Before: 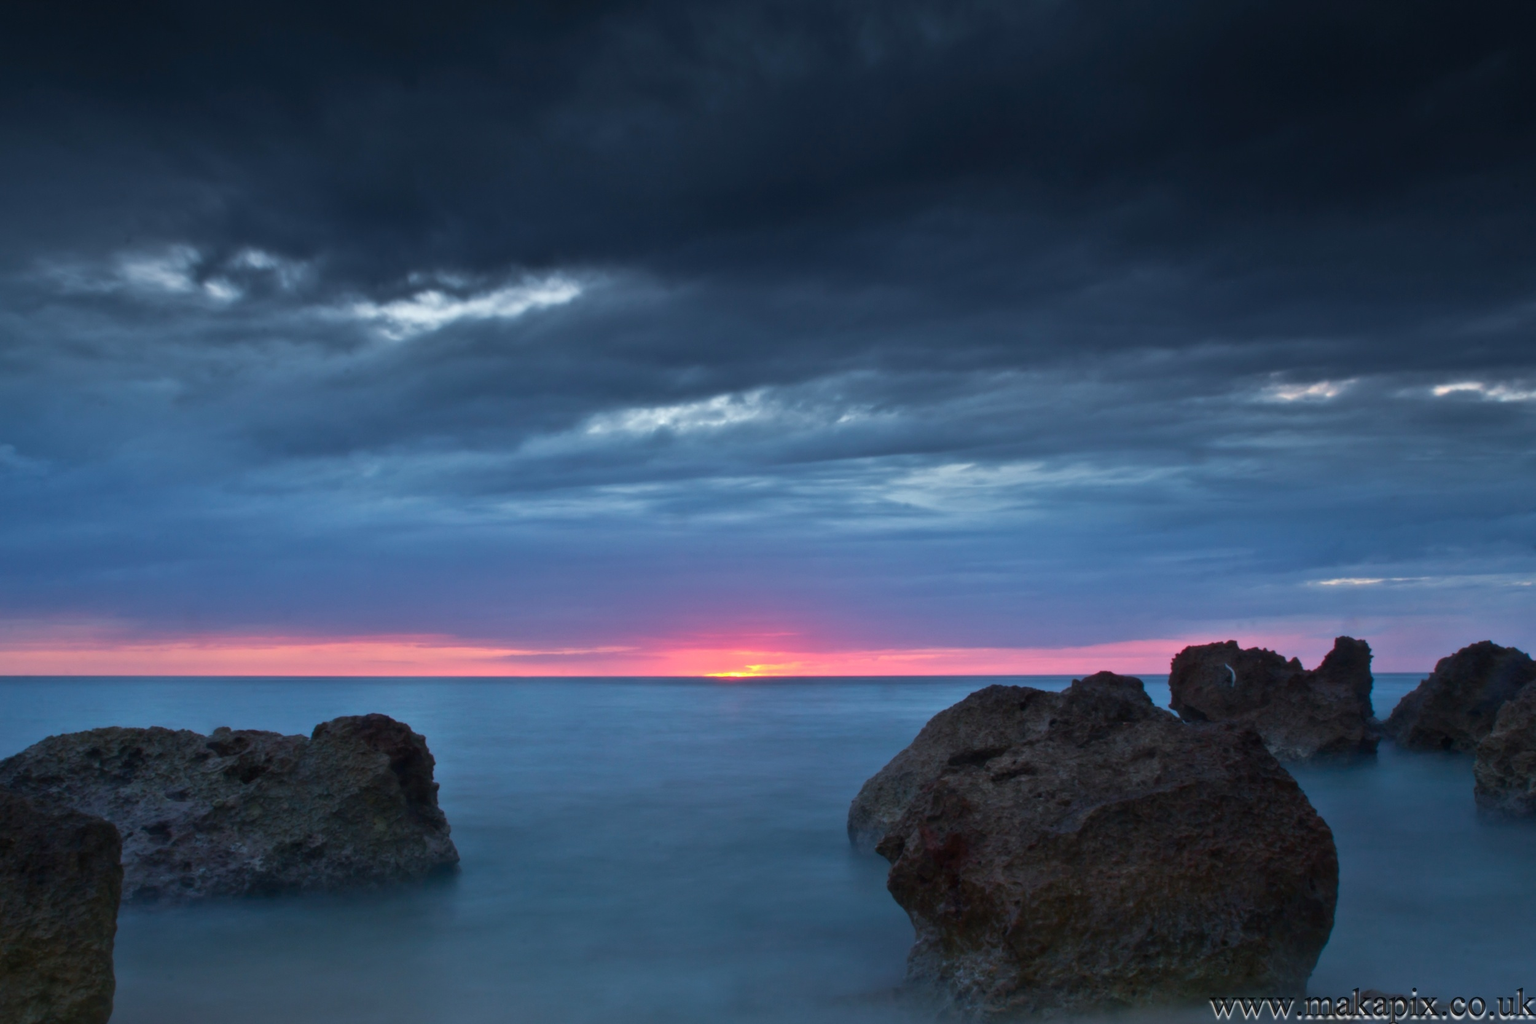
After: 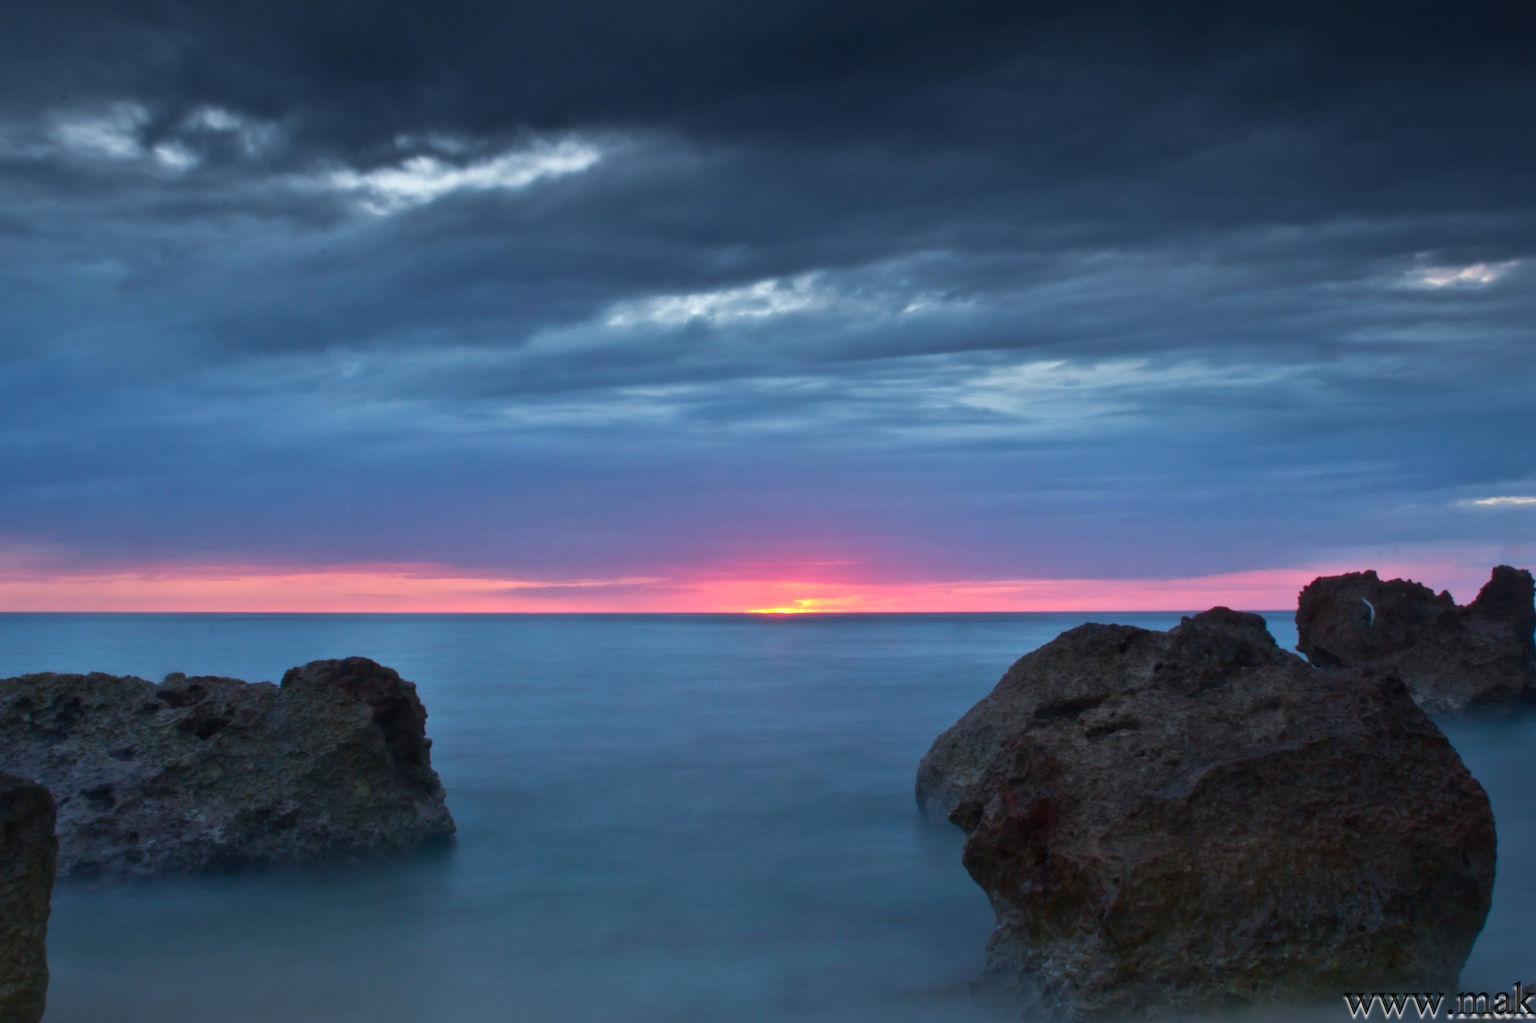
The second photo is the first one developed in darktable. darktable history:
levels: levels [0, 0.492, 0.984]
crop and rotate: left 4.842%, top 15.51%, right 10.668%
